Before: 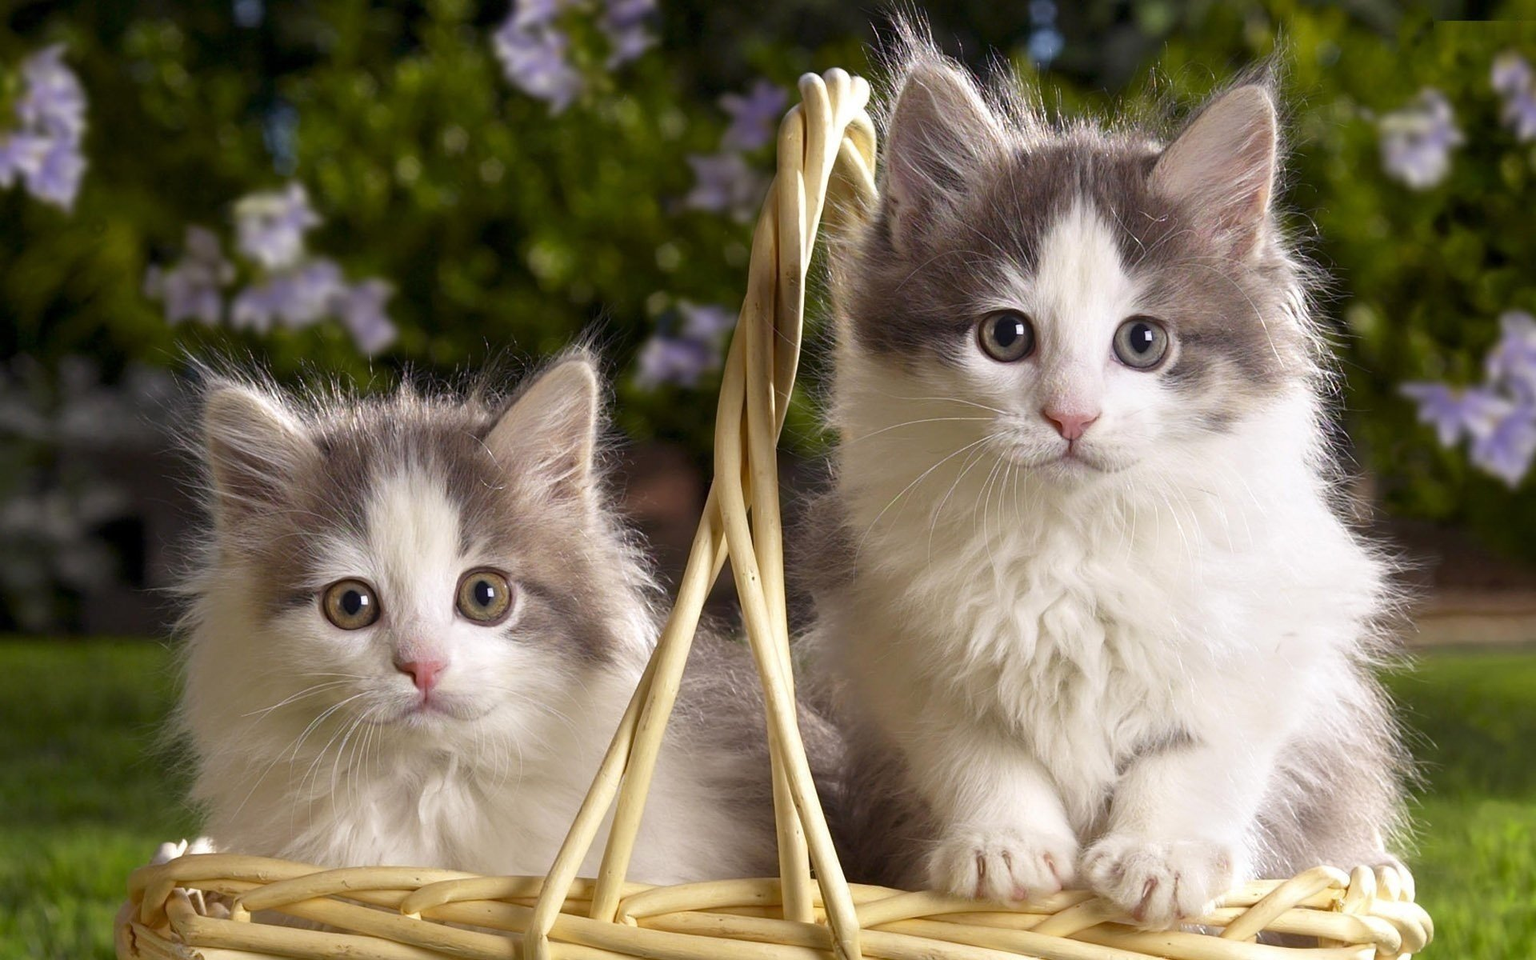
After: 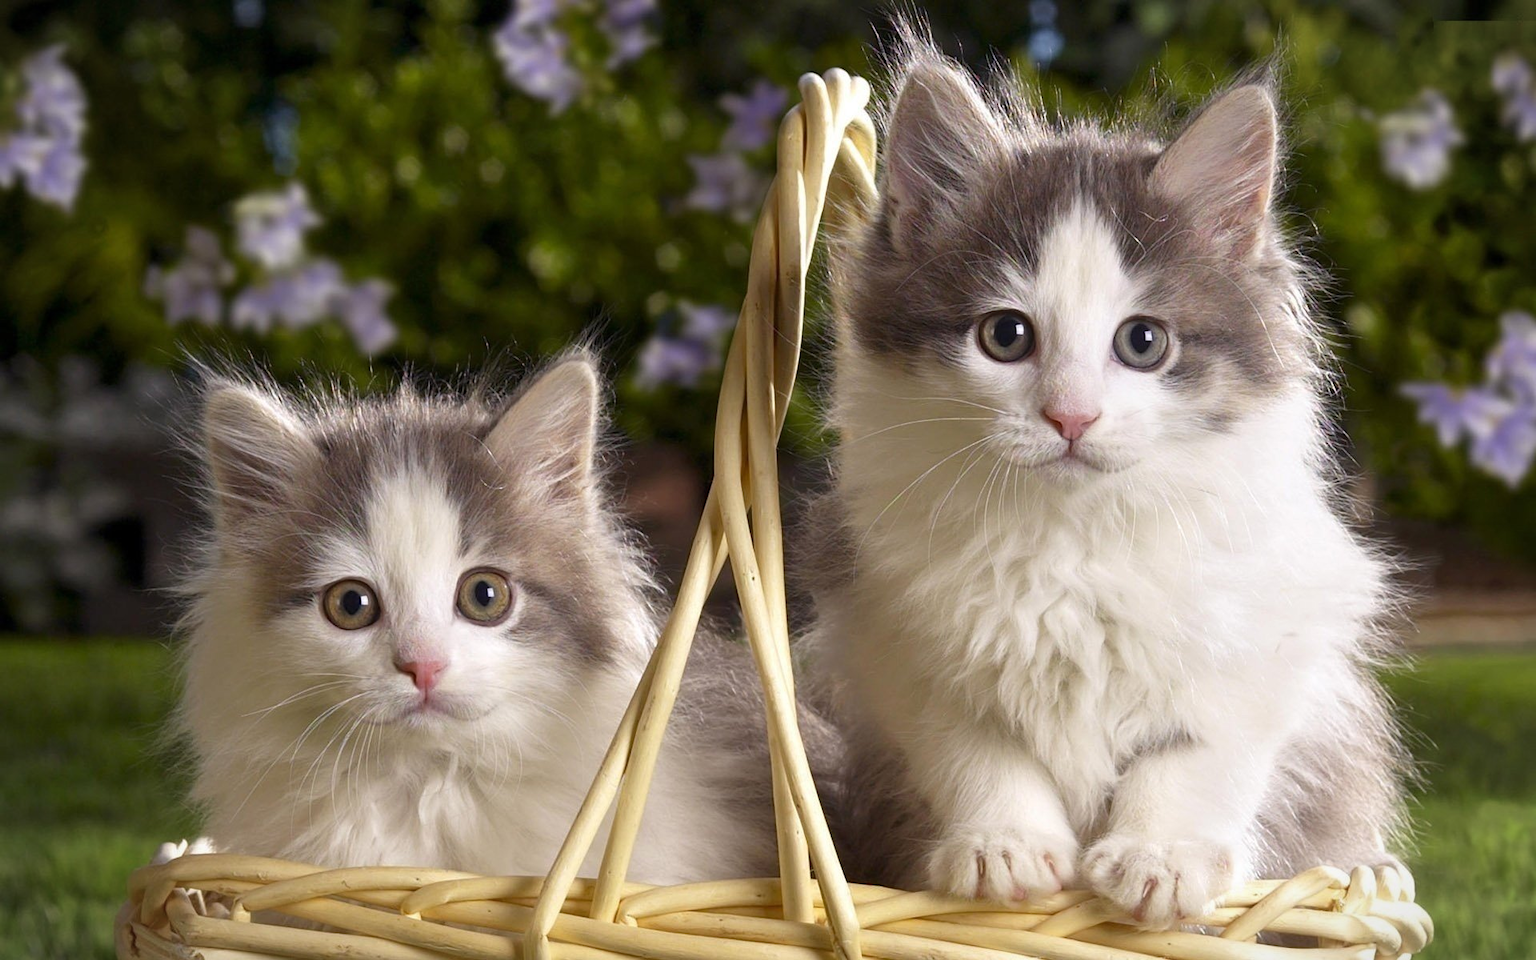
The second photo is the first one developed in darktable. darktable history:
vignetting: fall-off start 100.43%, fall-off radius 65.22%, automatic ratio true, unbound false
